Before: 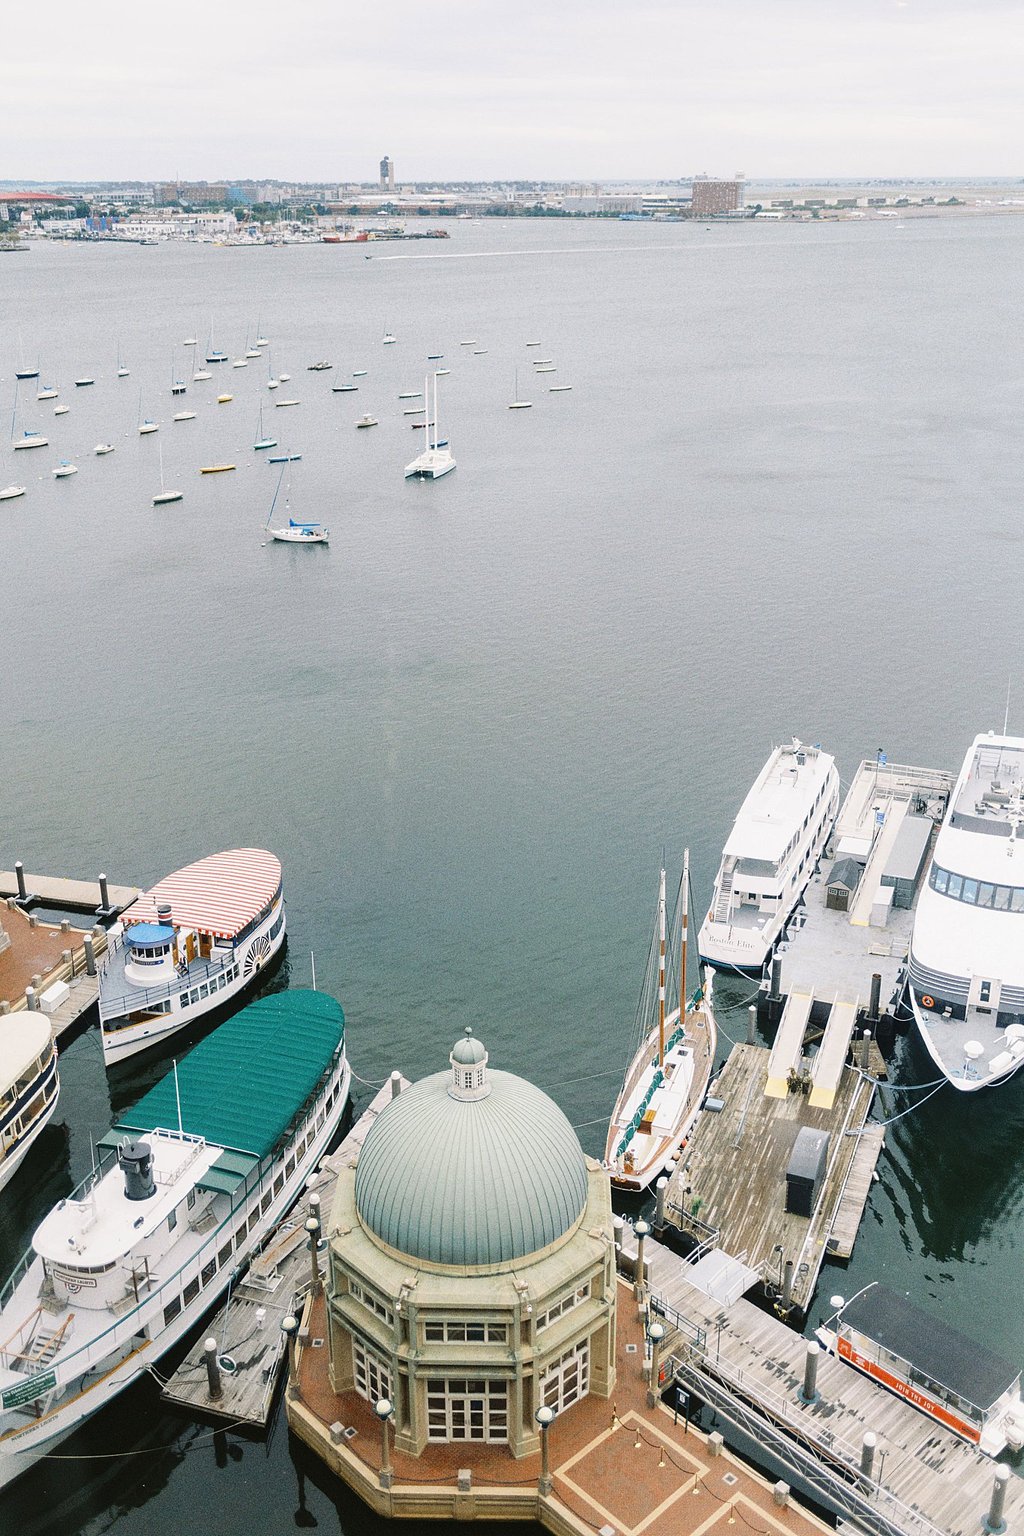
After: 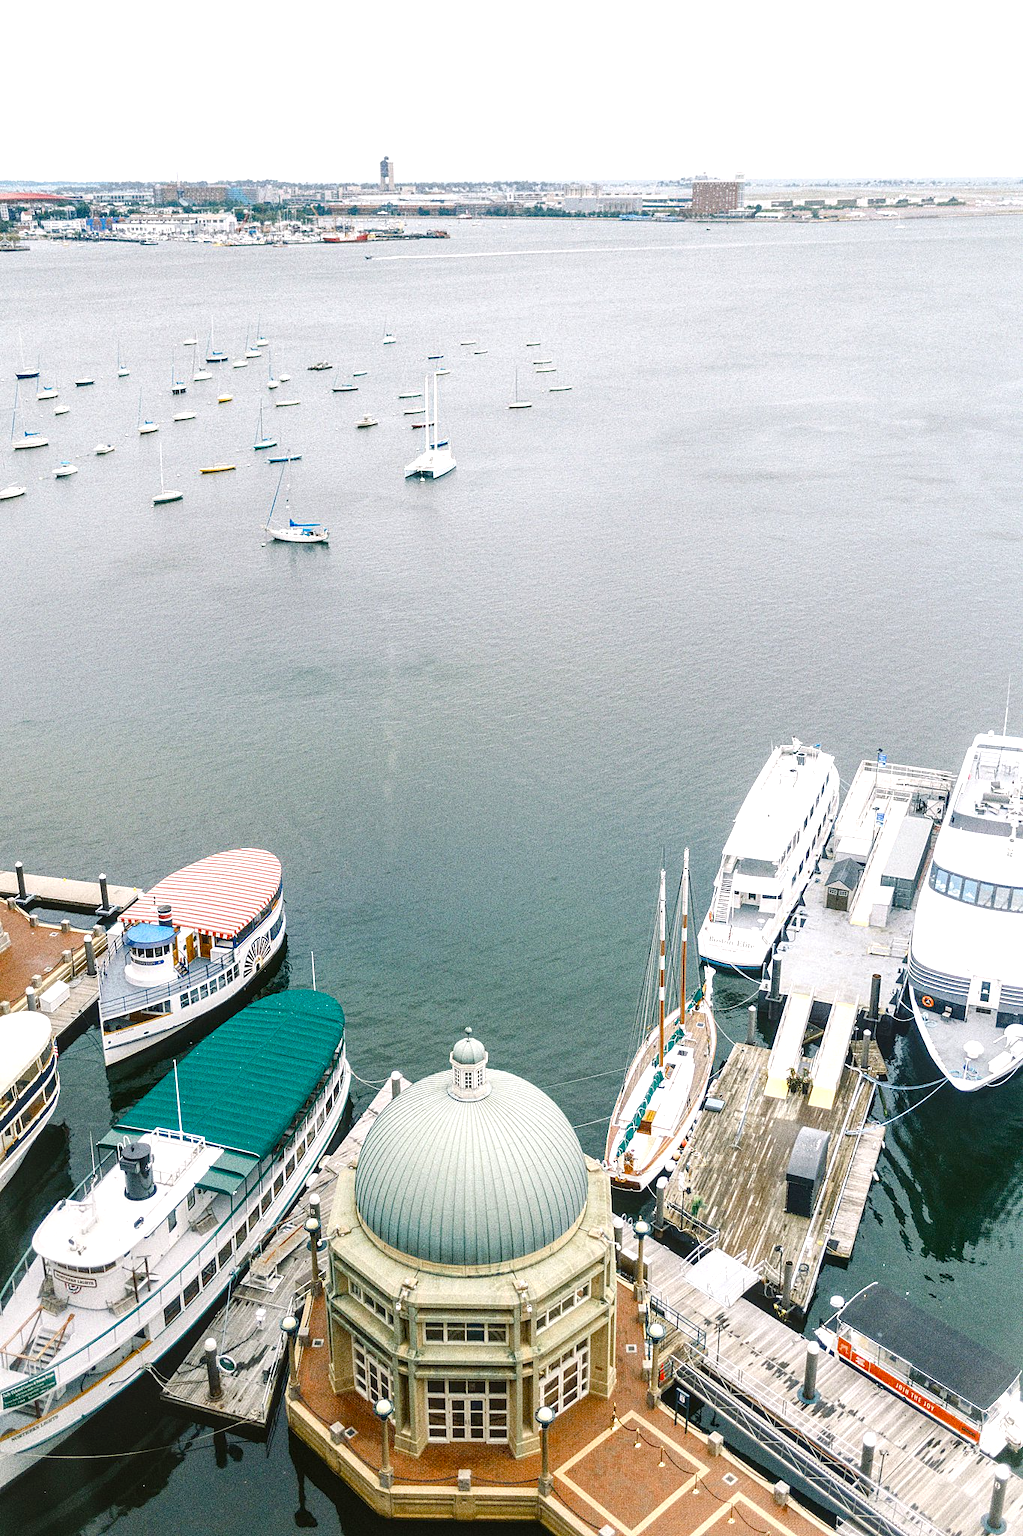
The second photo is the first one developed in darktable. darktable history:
local contrast: on, module defaults
color balance rgb: perceptual saturation grading › global saturation 20%, perceptual saturation grading › highlights -25.625%, perceptual saturation grading › shadows 50.159%, perceptual brilliance grading › highlights 11.195%
